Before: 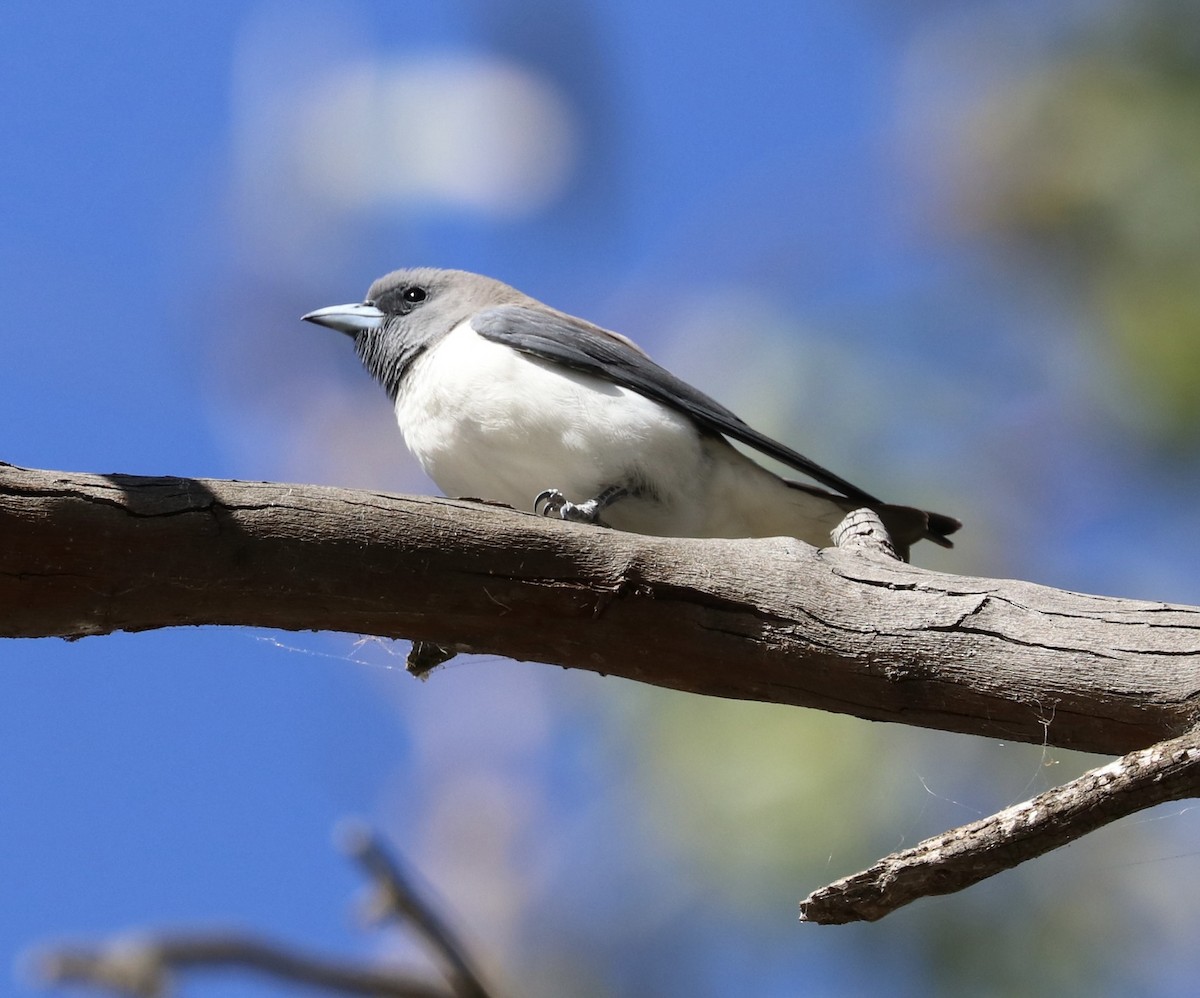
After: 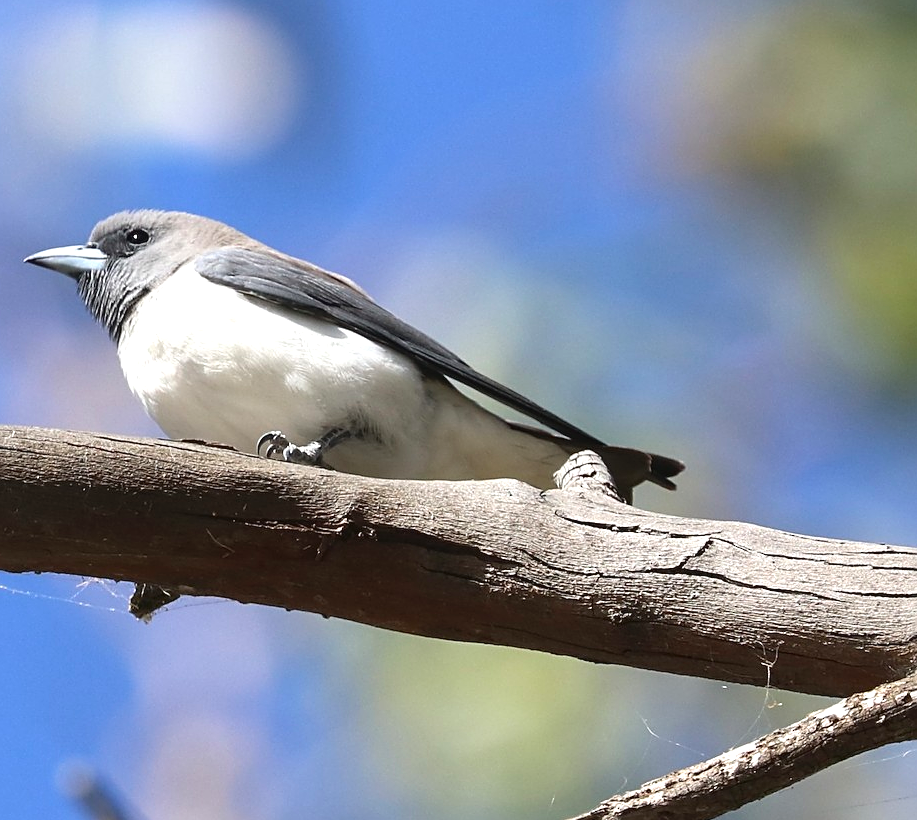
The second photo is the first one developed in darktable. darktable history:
exposure: exposure 0.6 EV, compensate highlight preservation false
crop: left 23.095%, top 5.827%, bottom 11.854%
sharpen: on, module defaults
contrast brightness saturation: contrast -0.08, brightness -0.04, saturation -0.11
